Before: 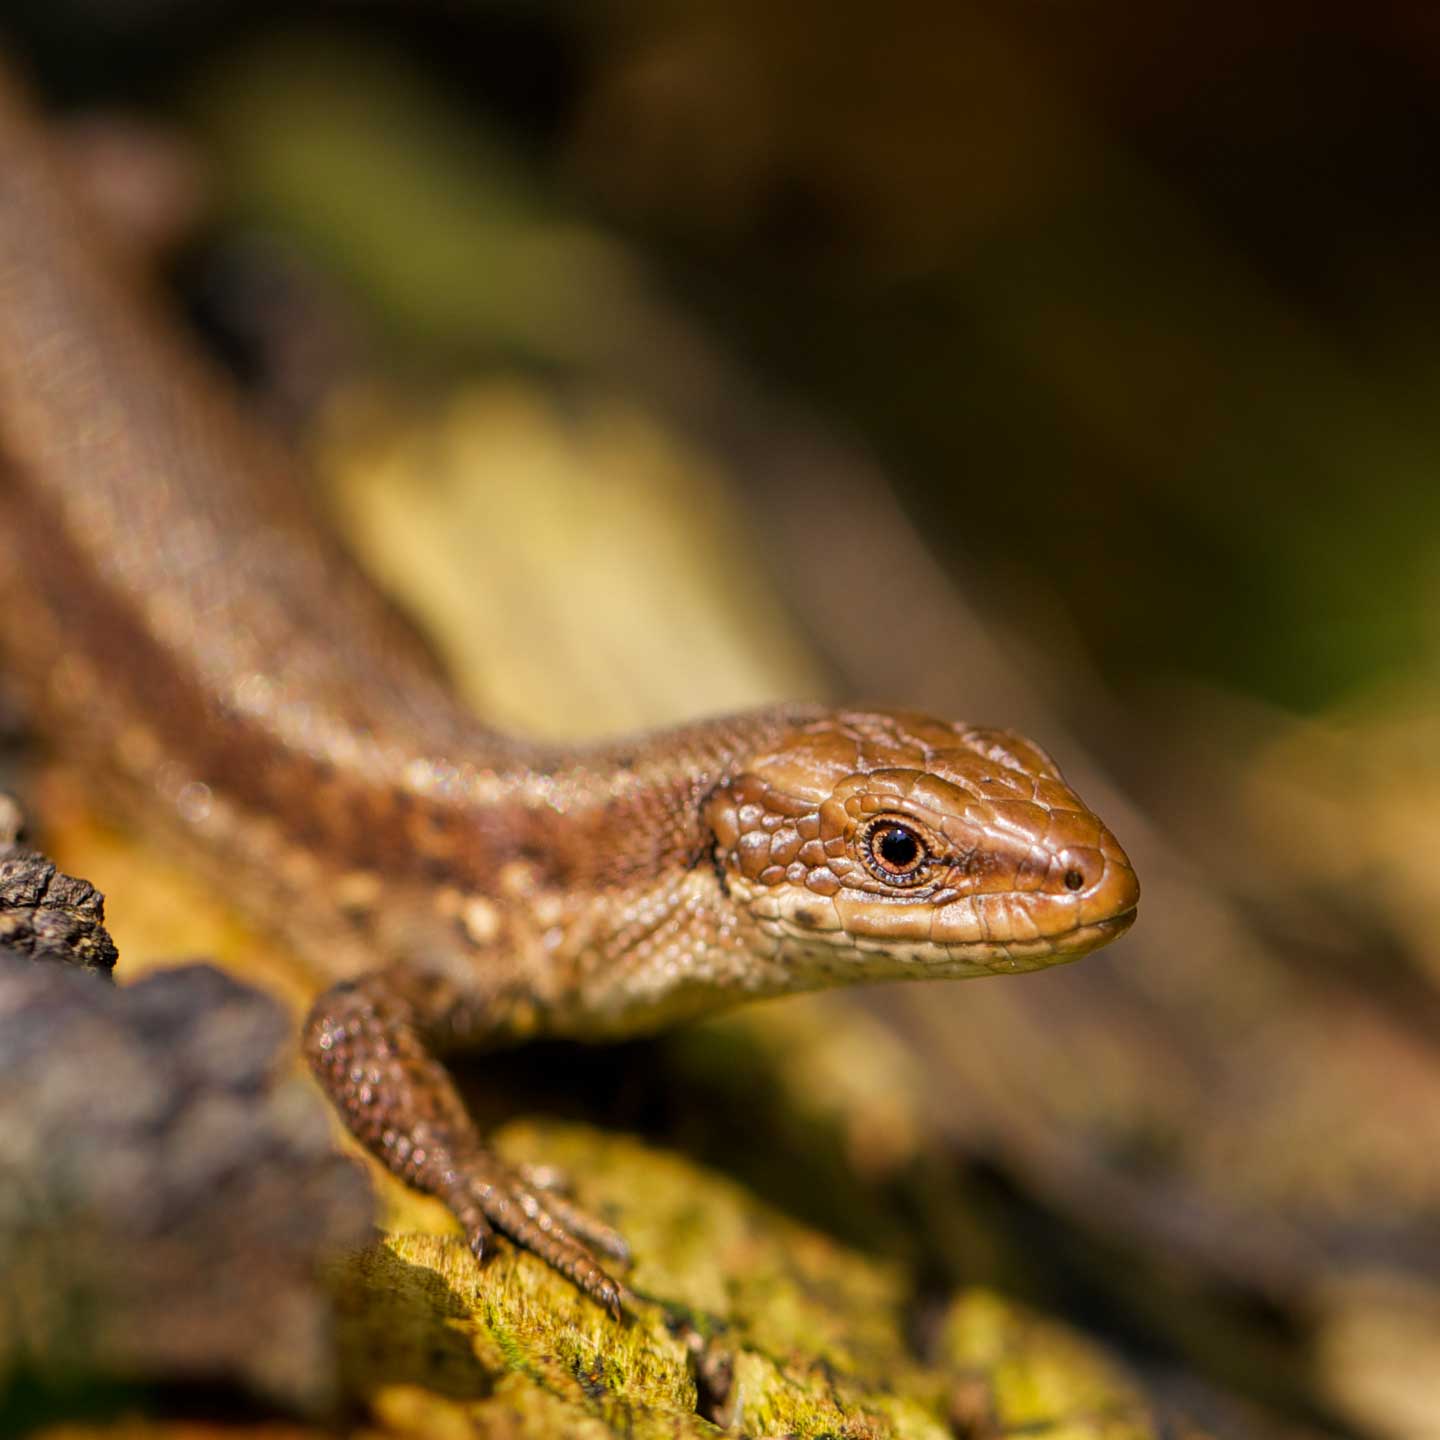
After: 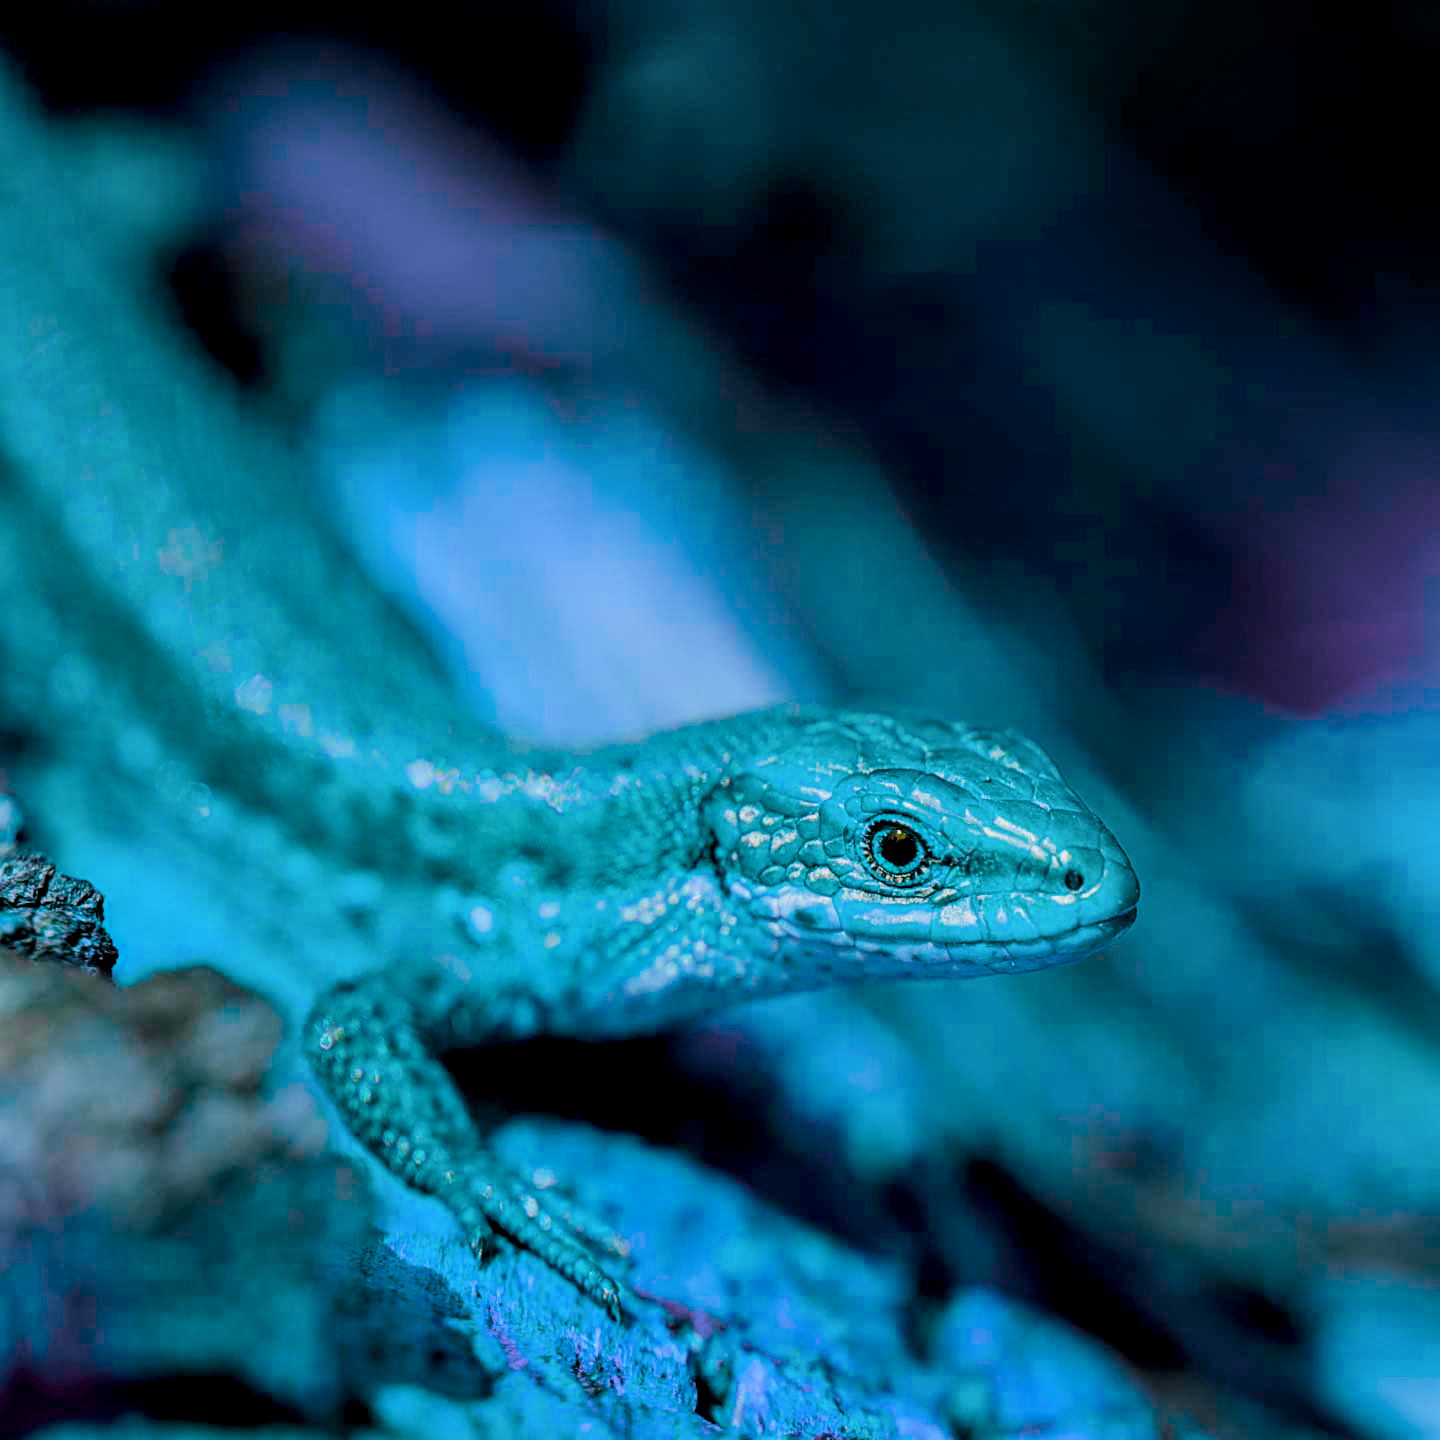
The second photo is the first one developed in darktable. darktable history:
sharpen: on, module defaults
local contrast: shadows 94%
filmic rgb: black relative exposure -7.65 EV, white relative exposure 4.56 EV, hardness 3.61, color science v6 (2022)
color balance rgb: hue shift 180°, global vibrance 50%, contrast 0.32%
